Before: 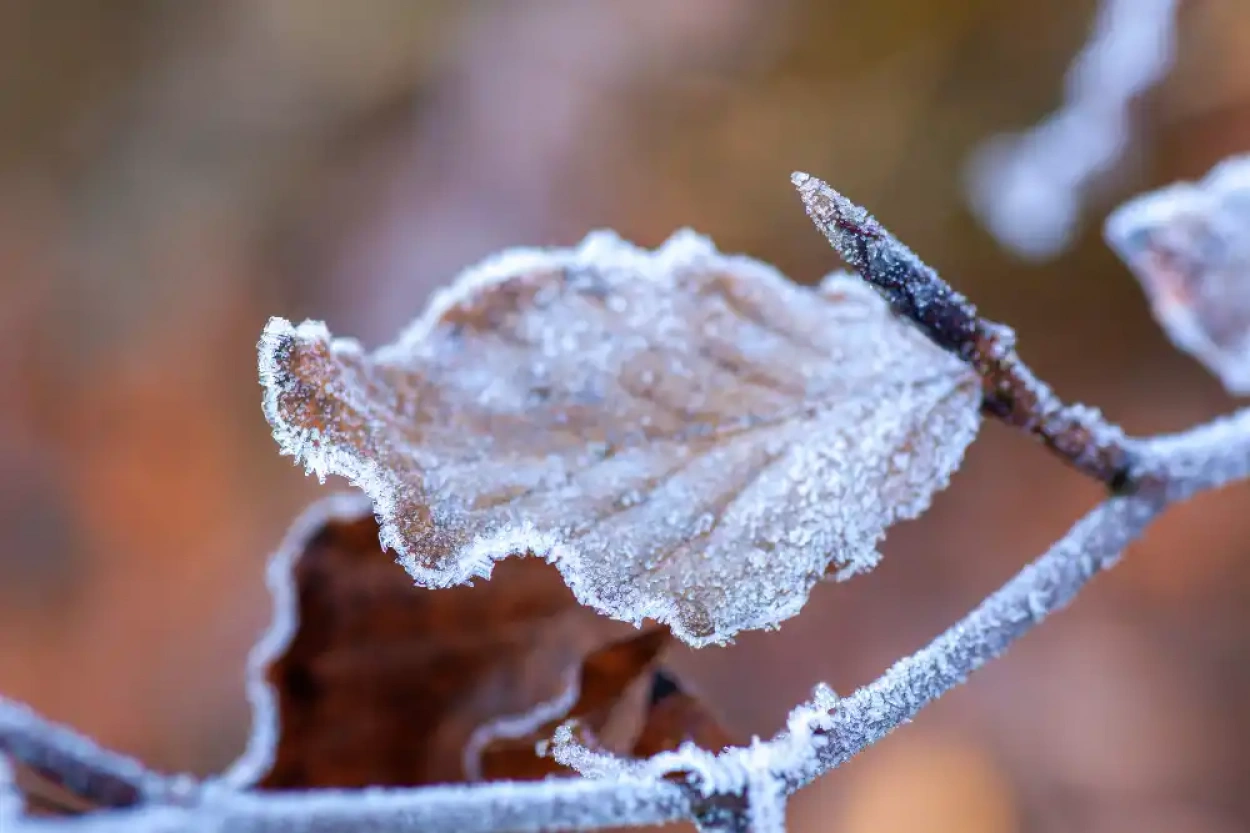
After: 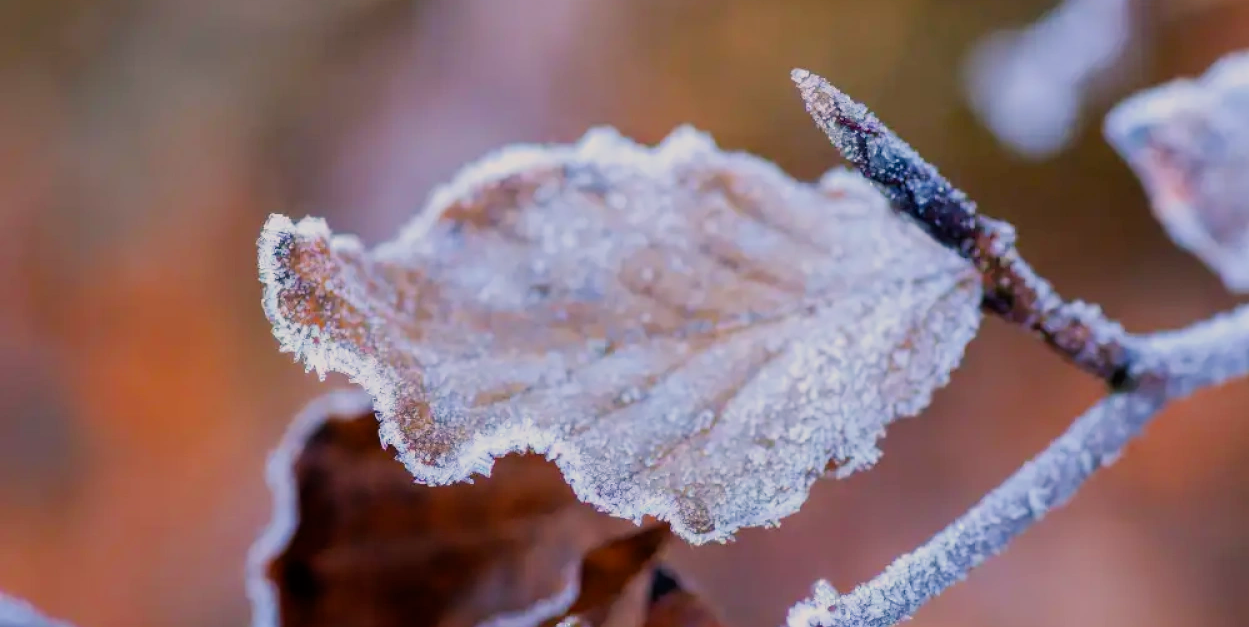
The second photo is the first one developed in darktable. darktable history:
color balance rgb: highlights gain › chroma 2.04%, highlights gain › hue 45.39°, linear chroma grading › global chroma 9.658%, perceptual saturation grading › global saturation 14.702%
filmic rgb: black relative exposure -7.96 EV, white relative exposure 4.03 EV, hardness 4.11
crop and rotate: top 12.388%, bottom 12.237%
